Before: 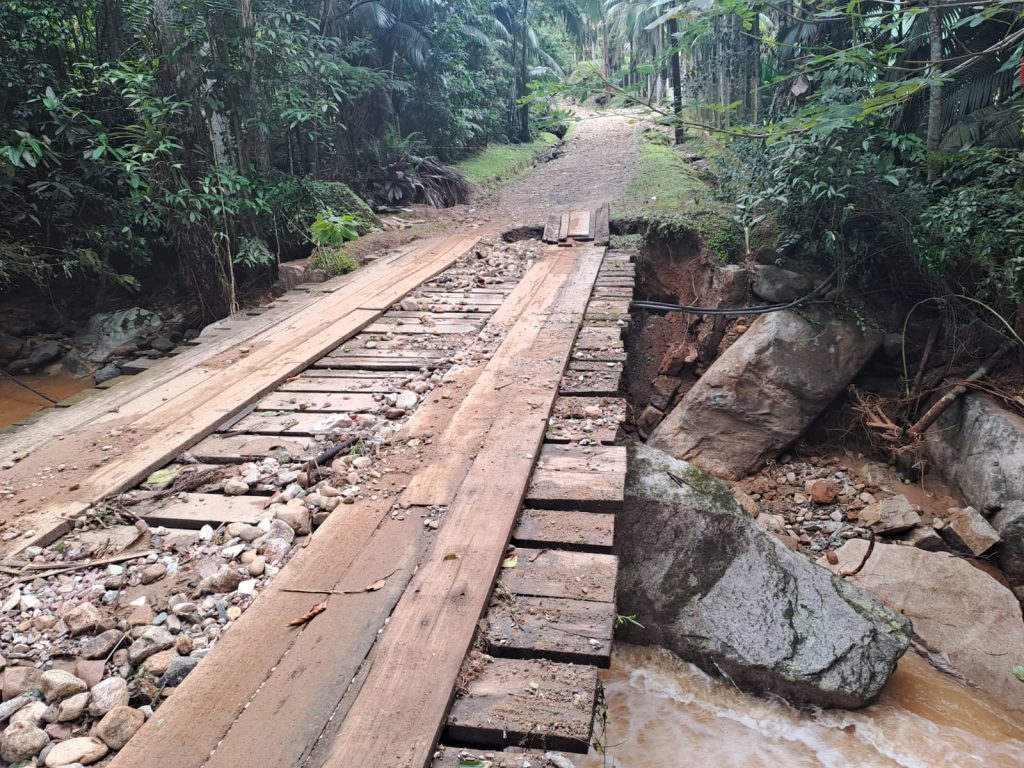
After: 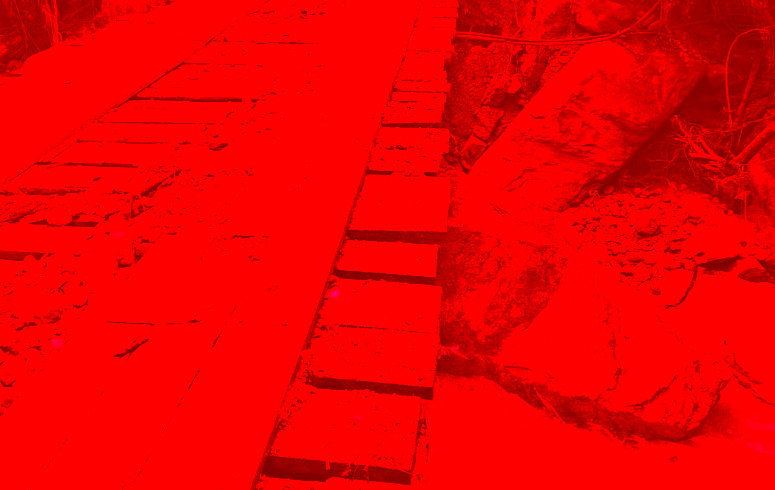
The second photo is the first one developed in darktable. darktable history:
white balance: red 0.924, blue 1.095
color correction: highlights a* -39.68, highlights b* -40, shadows a* -40, shadows b* -40, saturation -3
crop and rotate: left 17.299%, top 35.115%, right 7.015%, bottom 1.024%
grain: coarseness 0.09 ISO
color balance: mode lift, gamma, gain (sRGB), lift [0.997, 0.979, 1.021, 1.011], gamma [1, 1.084, 0.916, 0.998], gain [1, 0.87, 1.13, 1.101], contrast 4.55%, contrast fulcrum 38.24%, output saturation 104.09%
